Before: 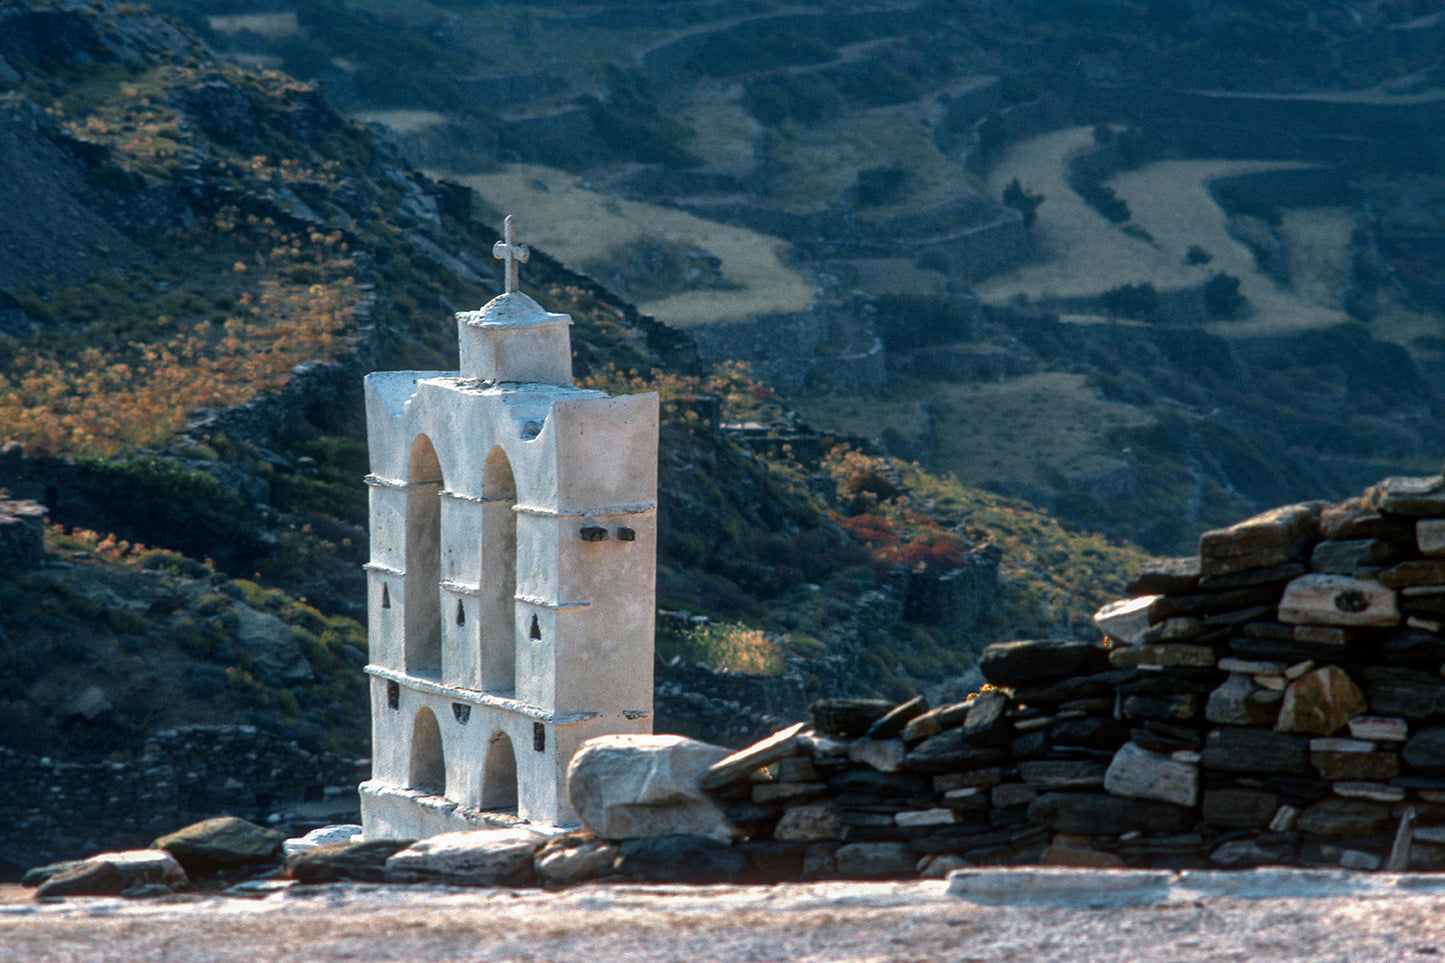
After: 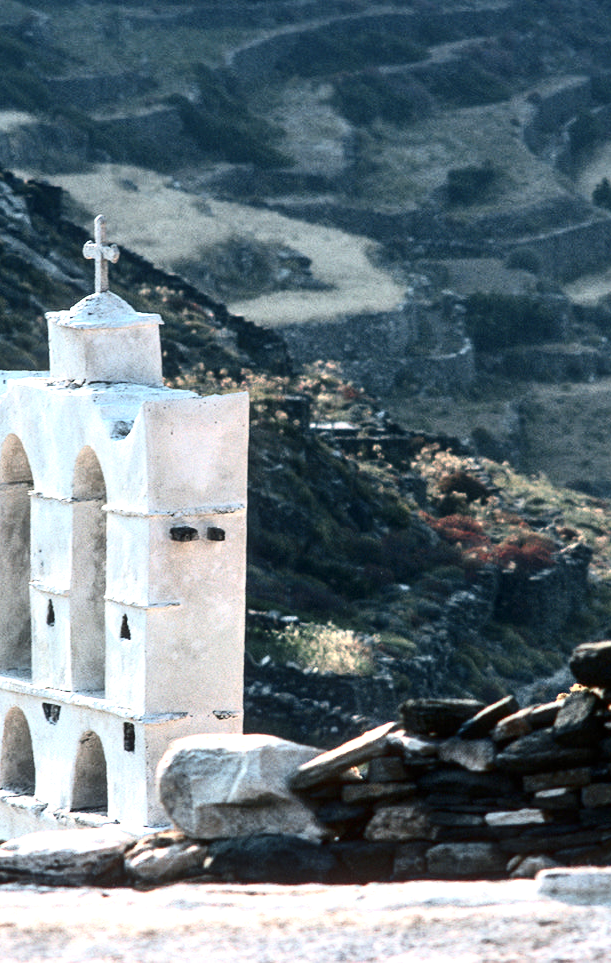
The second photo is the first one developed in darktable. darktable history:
crop: left 28.396%, right 29.304%
contrast brightness saturation: contrast 0.277
color zones: curves: ch0 [(0, 0.559) (0.153, 0.551) (0.229, 0.5) (0.429, 0.5) (0.571, 0.5) (0.714, 0.5) (0.857, 0.5) (1, 0.559)]; ch1 [(0, 0.417) (0.112, 0.336) (0.213, 0.26) (0.429, 0.34) (0.571, 0.35) (0.683, 0.331) (0.857, 0.344) (1, 0.417)]
exposure: black level correction 0, exposure 1 EV, compensate exposure bias true, compensate highlight preservation false
